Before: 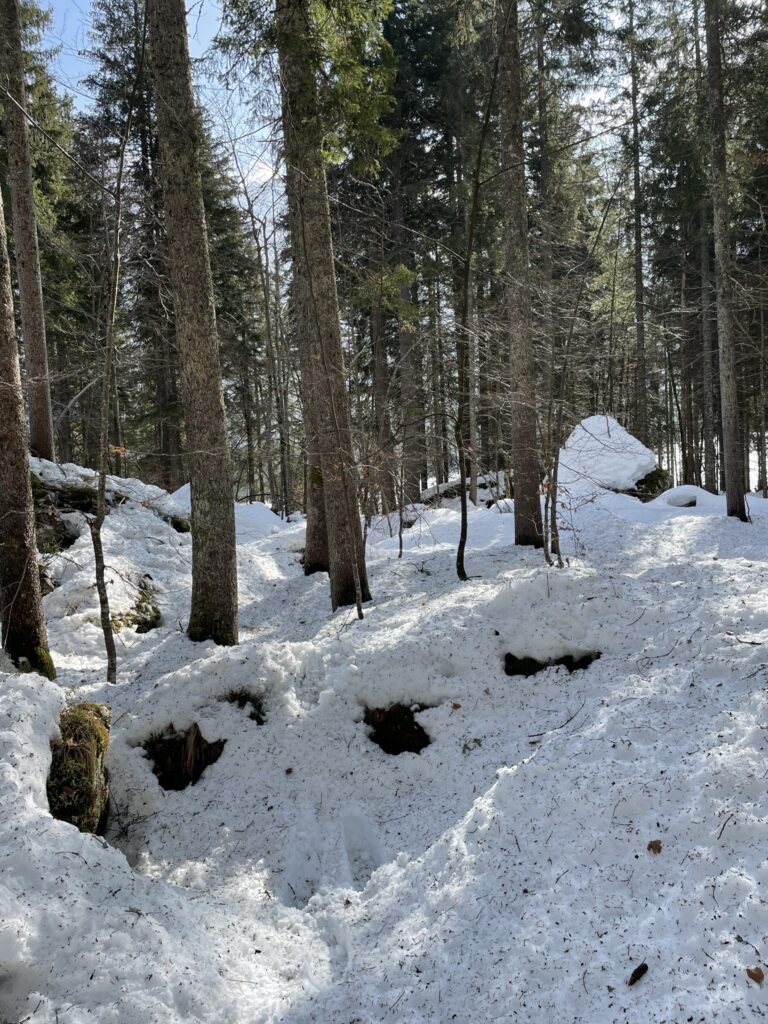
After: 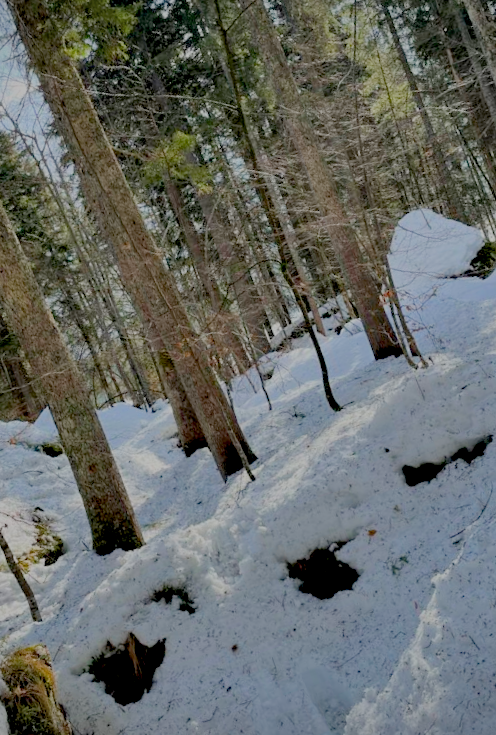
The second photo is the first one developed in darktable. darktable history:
shadows and highlights: shadows 79.03, white point adjustment -8.9, highlights -61.44, soften with gaussian
crop and rotate: angle 18.81°, left 6.82%, right 4.187%, bottom 1.113%
color balance rgb: perceptual saturation grading › global saturation 14.641%, contrast -29.884%
vignetting: fall-off start 97.39%, fall-off radius 79.03%, width/height ratio 1.106
filmic rgb: black relative exposure -7.48 EV, white relative exposure 4.88 EV, hardness 3.39
exposure: black level correction 0.008, exposure 0.989 EV, compensate highlight preservation false
